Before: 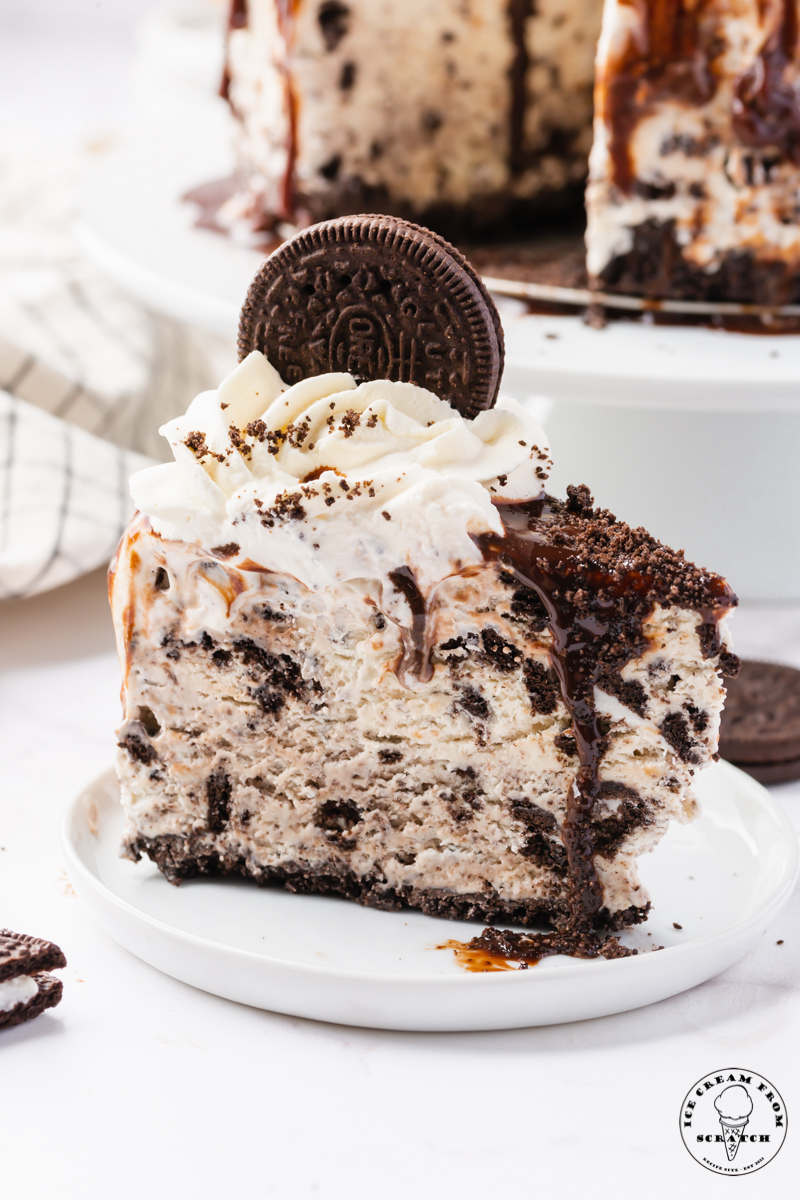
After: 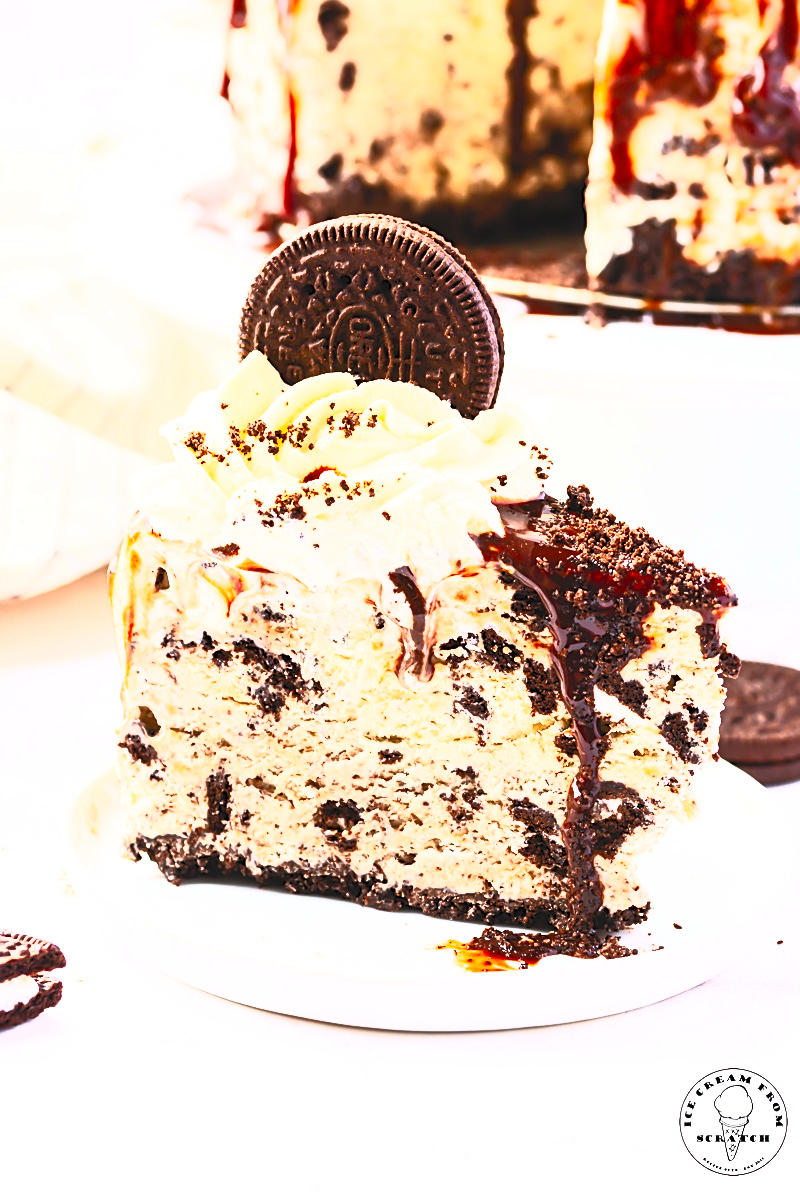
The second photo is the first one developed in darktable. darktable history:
contrast brightness saturation: contrast 0.989, brightness 0.996, saturation 0.999
sharpen: on, module defaults
